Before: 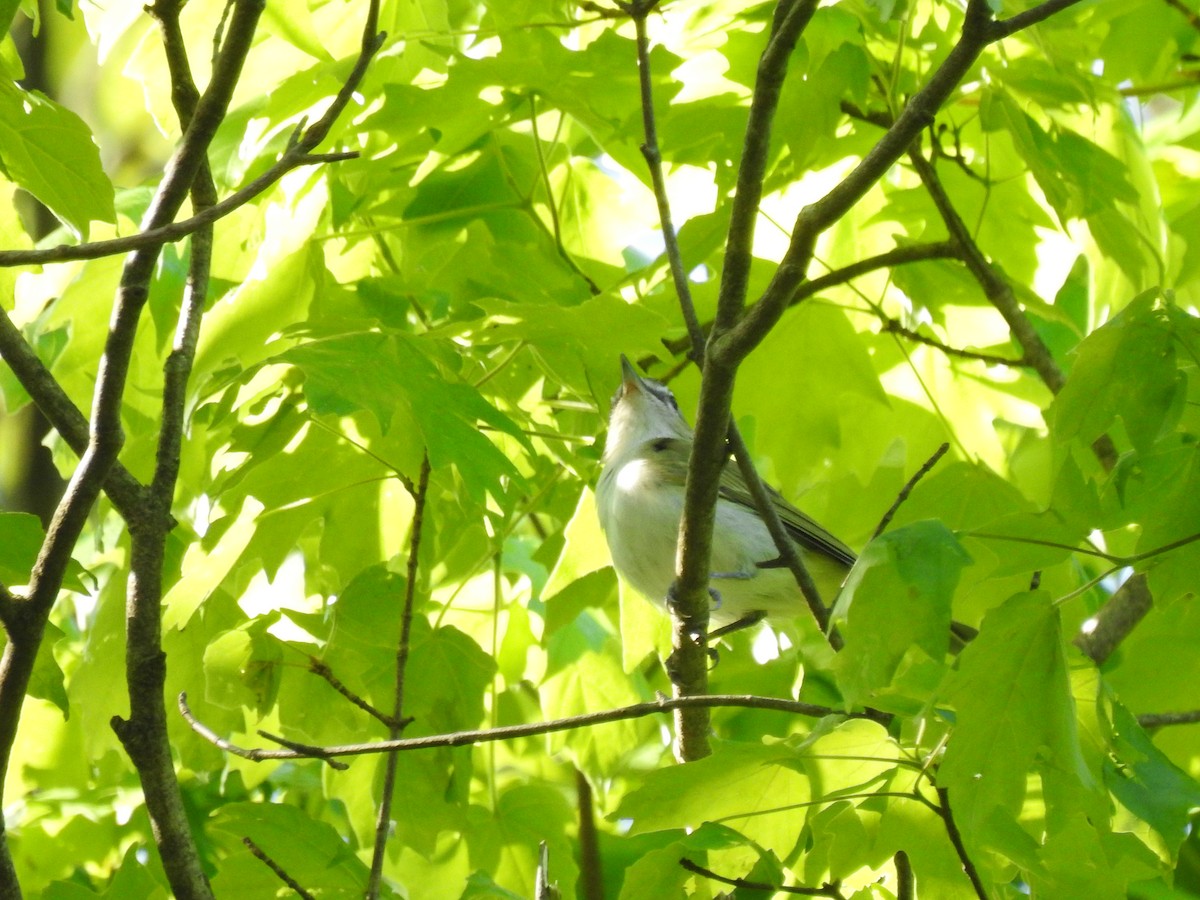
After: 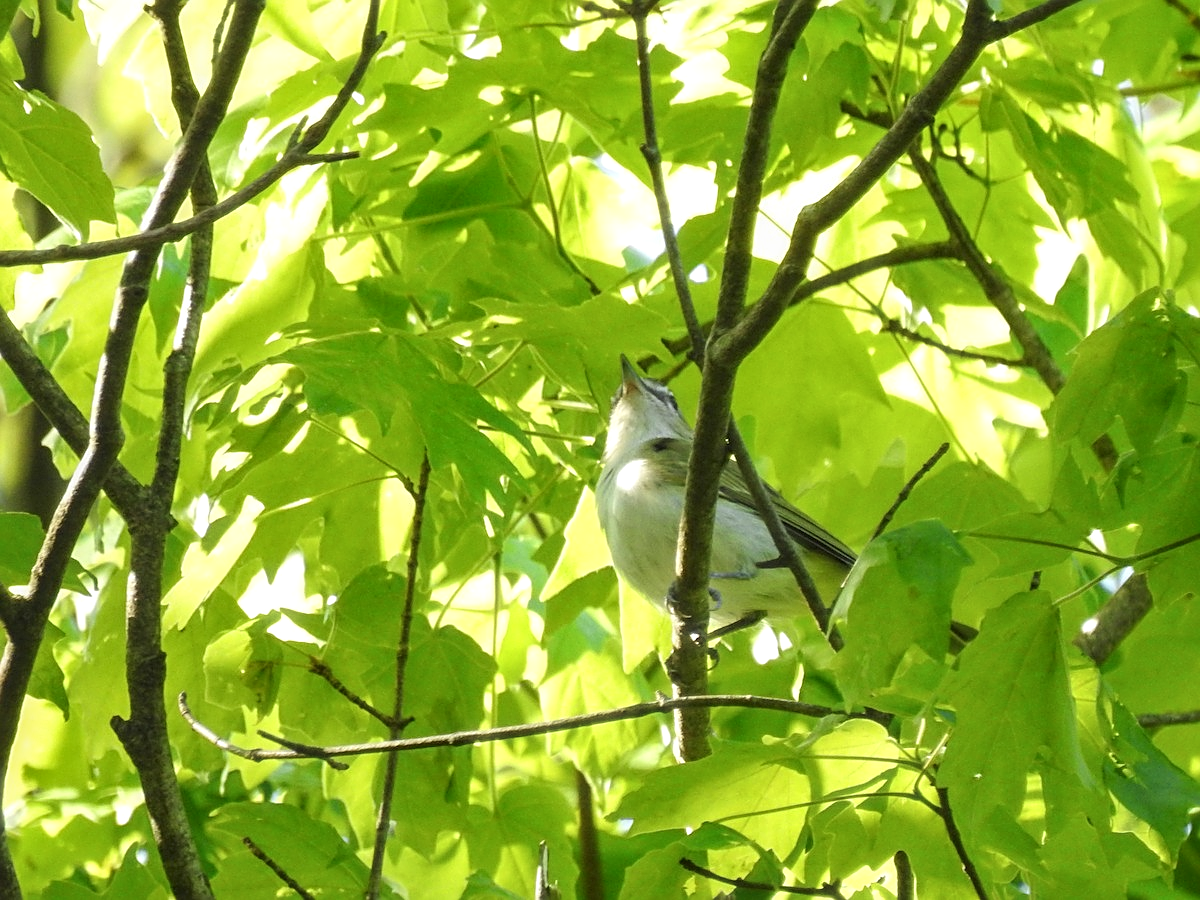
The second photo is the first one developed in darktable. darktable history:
haze removal: strength -0.097, compatibility mode true, adaptive false
exposure: compensate exposure bias true, compensate highlight preservation false
sharpen: on, module defaults
local contrast: on, module defaults
